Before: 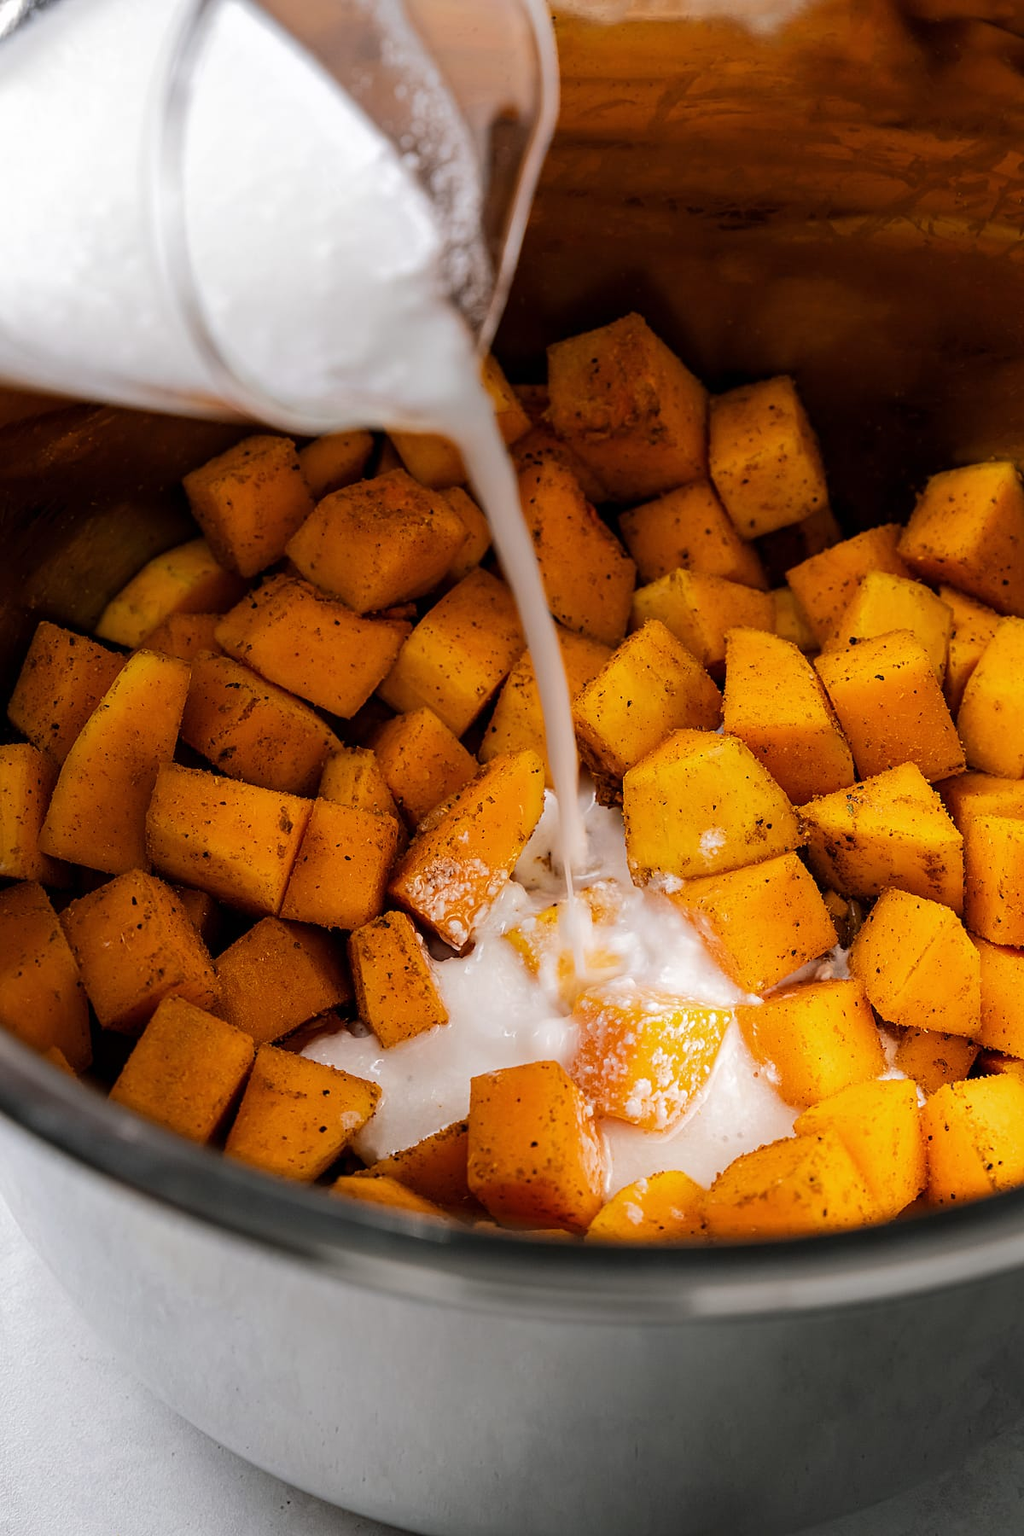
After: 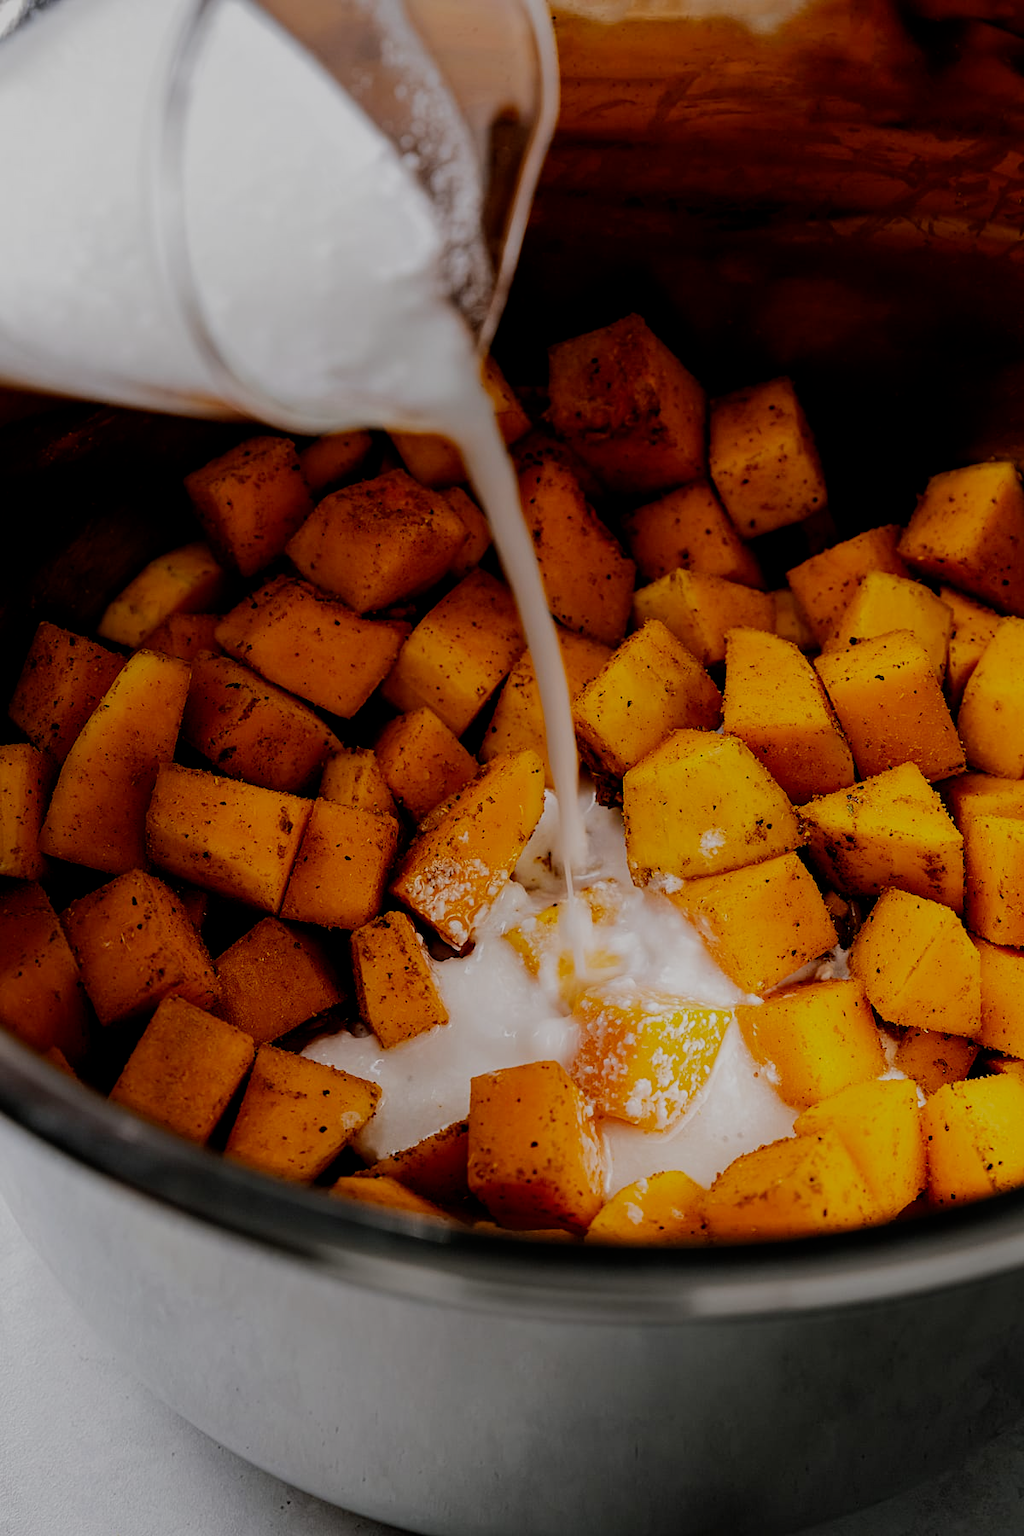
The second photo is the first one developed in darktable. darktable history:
filmic rgb: middle gray luminance 28.81%, black relative exposure -10.34 EV, white relative exposure 5.49 EV, threshold 5.98 EV, target black luminance 0%, hardness 3.95, latitude 1.11%, contrast 1.129, highlights saturation mix 6.09%, shadows ↔ highlights balance 14.45%, add noise in highlights 0.001, preserve chrominance no, color science v3 (2019), use custom middle-gray values true, contrast in highlights soft, enable highlight reconstruction true
